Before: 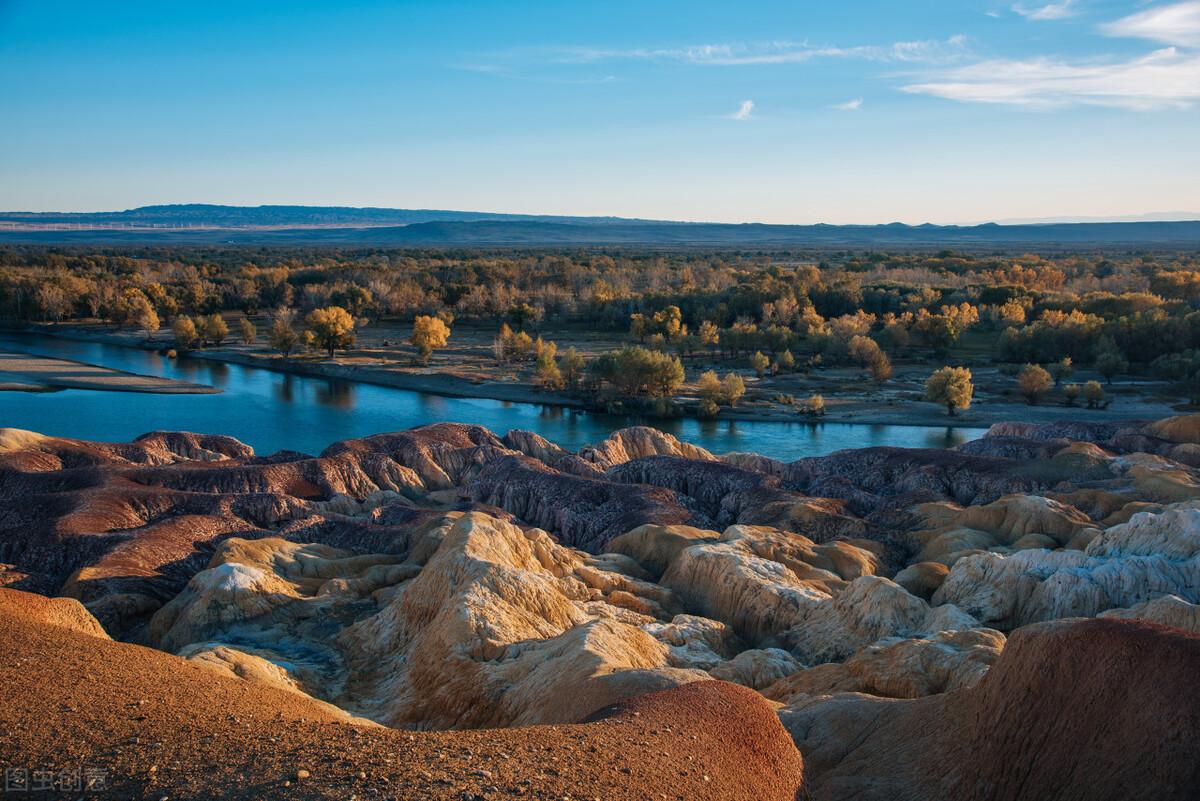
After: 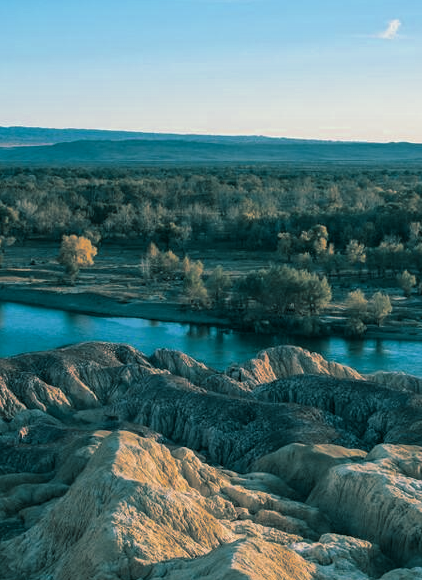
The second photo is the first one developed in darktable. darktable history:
white balance: red 1, blue 1
crop and rotate: left 29.476%, top 10.214%, right 35.32%, bottom 17.333%
color zones: curves: ch0 [(0.25, 0.5) (0.463, 0.627) (0.484, 0.637) (0.75, 0.5)]
split-toning: shadows › hue 186.43°, highlights › hue 49.29°, compress 30.29%
